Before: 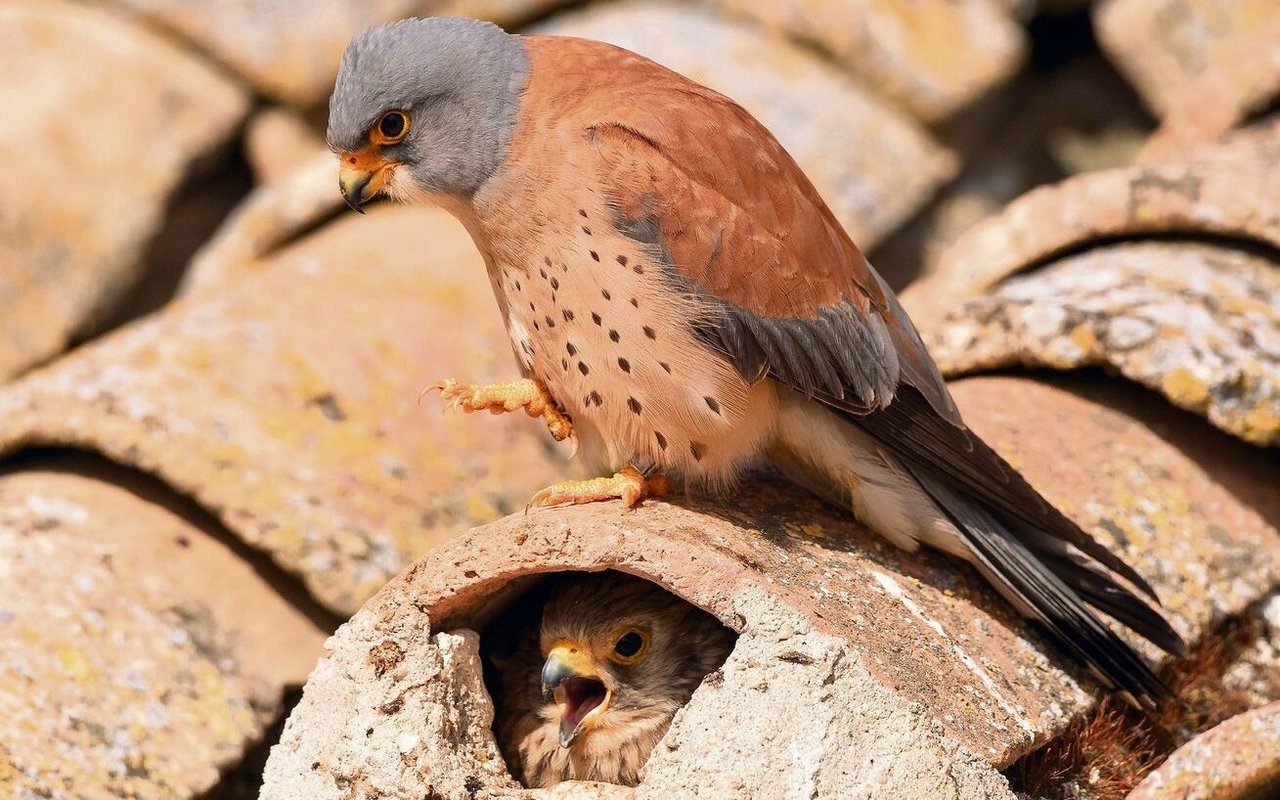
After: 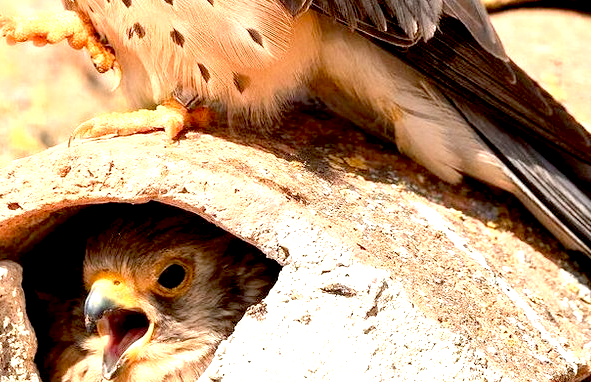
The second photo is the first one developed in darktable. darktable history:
crop: left 35.726%, top 46.1%, right 18.072%, bottom 6.09%
exposure: black level correction 0.011, exposure 1.088 EV, compensate highlight preservation false
